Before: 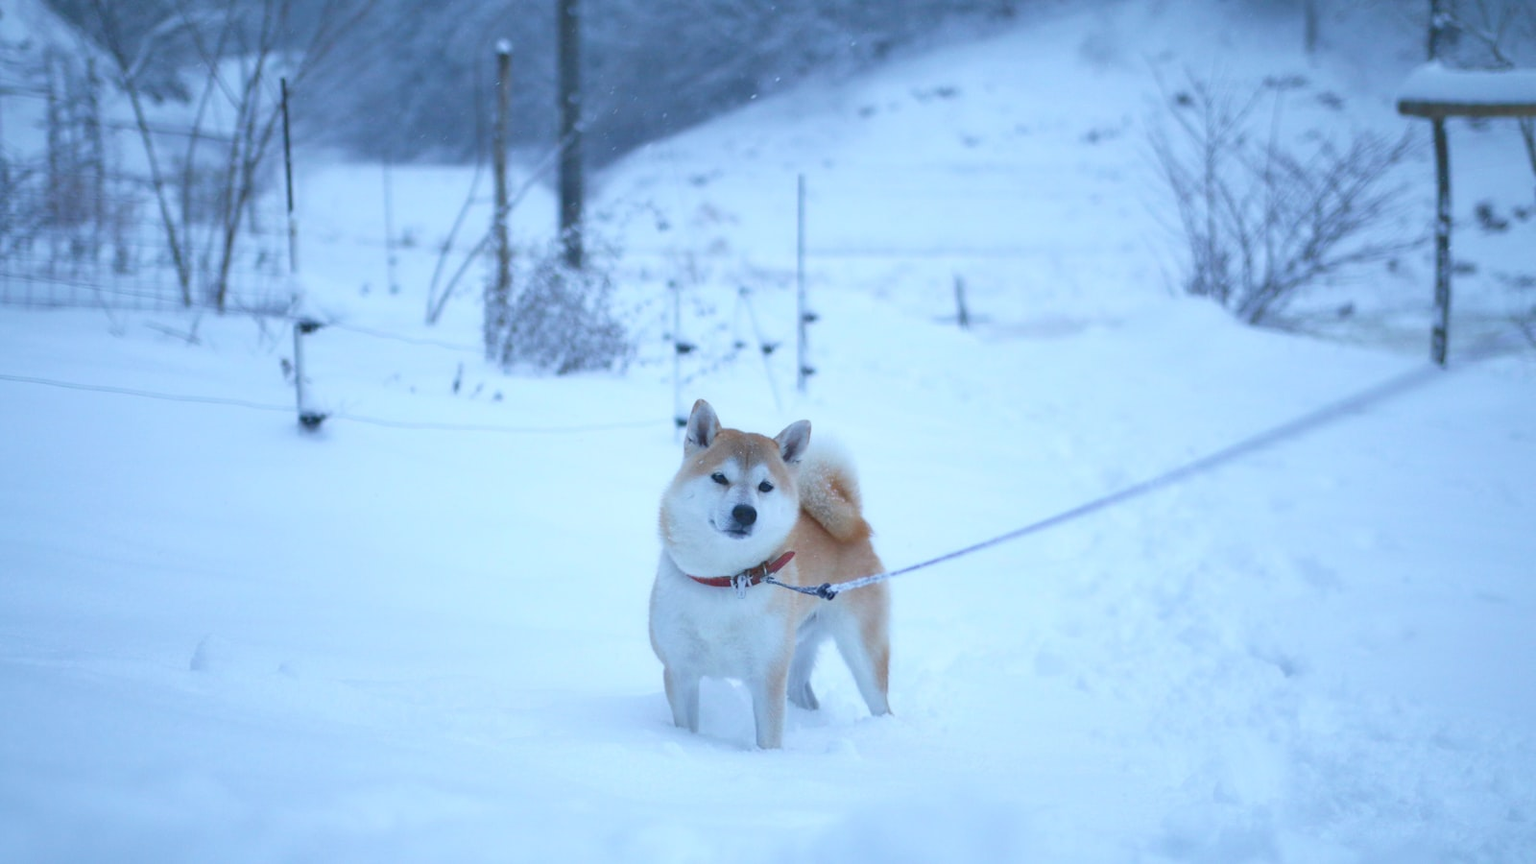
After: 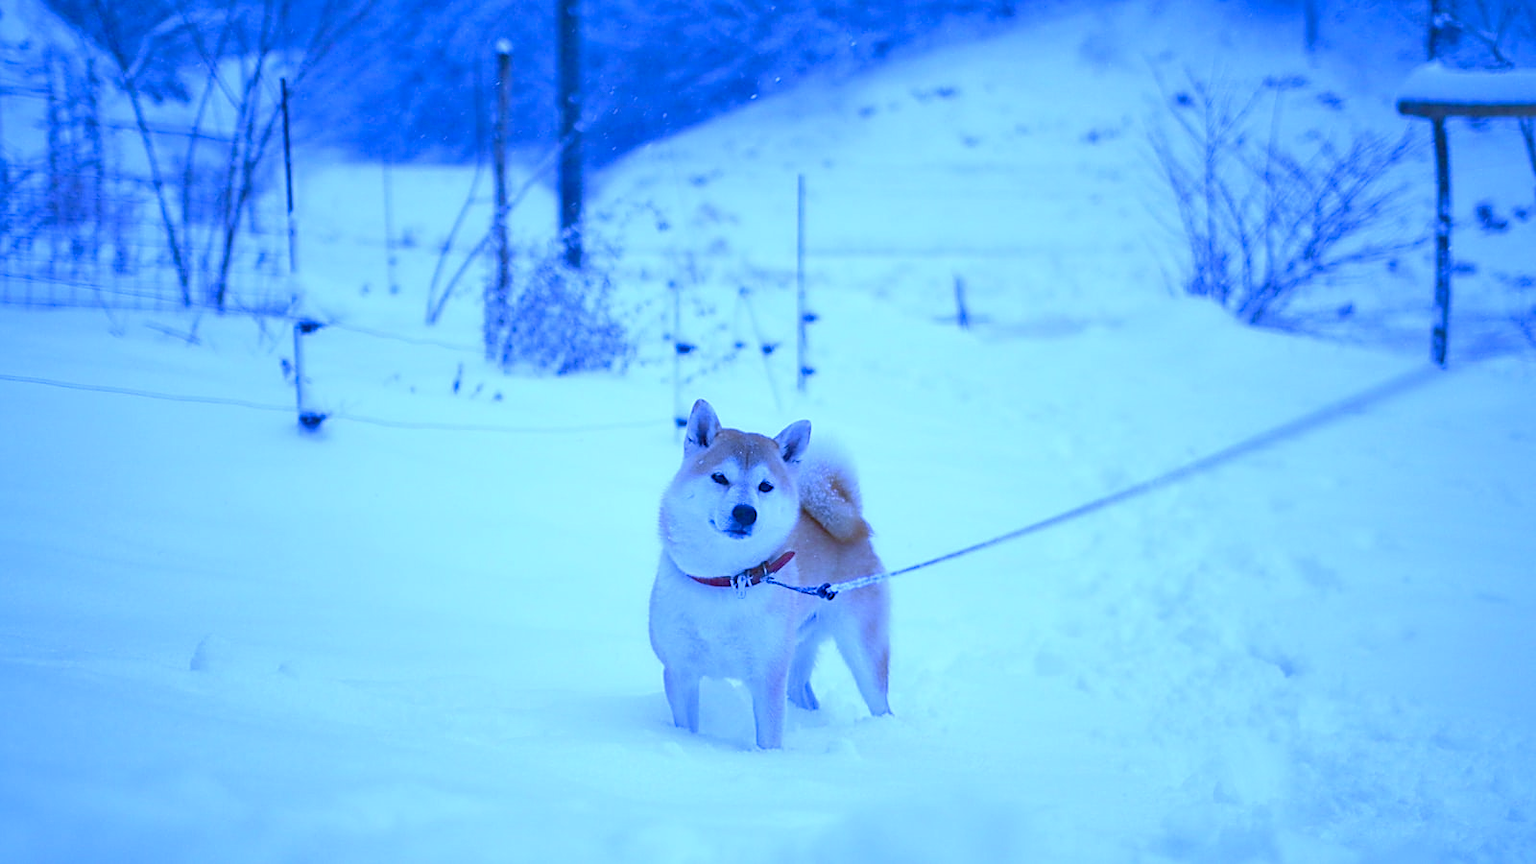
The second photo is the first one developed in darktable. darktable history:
sharpen: on, module defaults
white balance: red 0.766, blue 1.537
haze removal: compatibility mode true, adaptive false
color balance rgb: perceptual saturation grading › global saturation 20%, perceptual saturation grading › highlights -25%, perceptual saturation grading › shadows 25%
